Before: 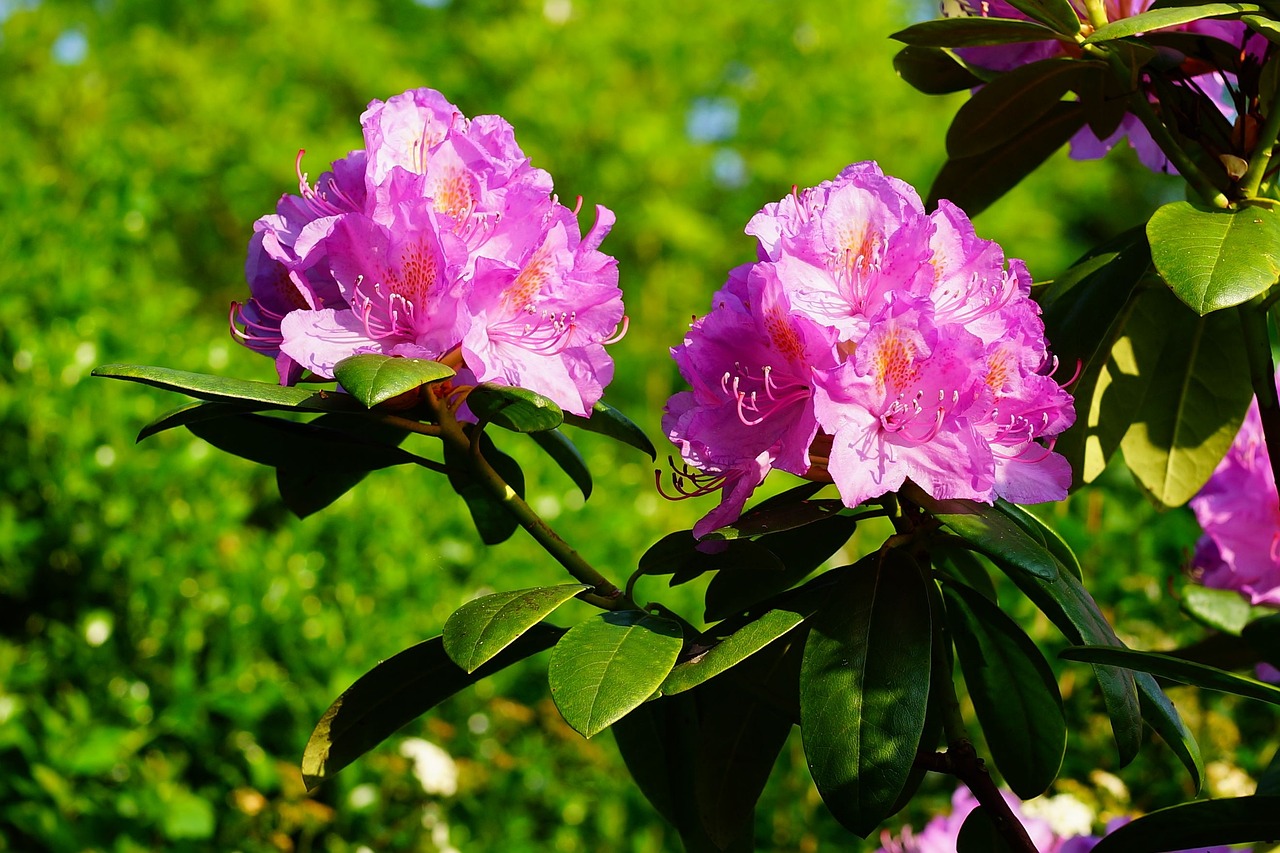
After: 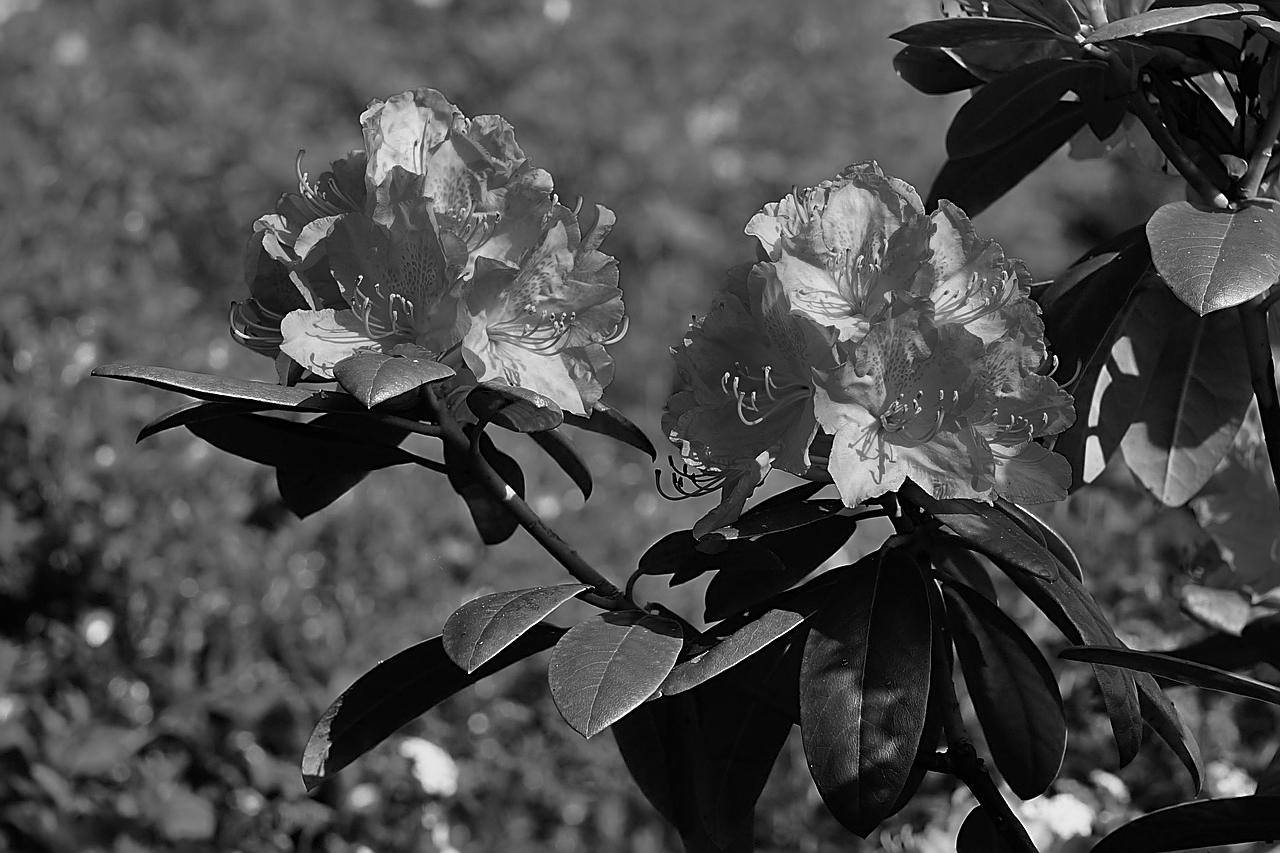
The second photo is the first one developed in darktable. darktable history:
monochrome: a -11.7, b 1.62, size 0.5, highlights 0.38
color zones: curves: ch0 [(0.068, 0.464) (0.25, 0.5) (0.48, 0.508) (0.75, 0.536) (0.886, 0.476) (0.967, 0.456)]; ch1 [(0.066, 0.456) (0.25, 0.5) (0.616, 0.508) (0.746, 0.56) (0.934, 0.444)]
sharpen: on, module defaults
